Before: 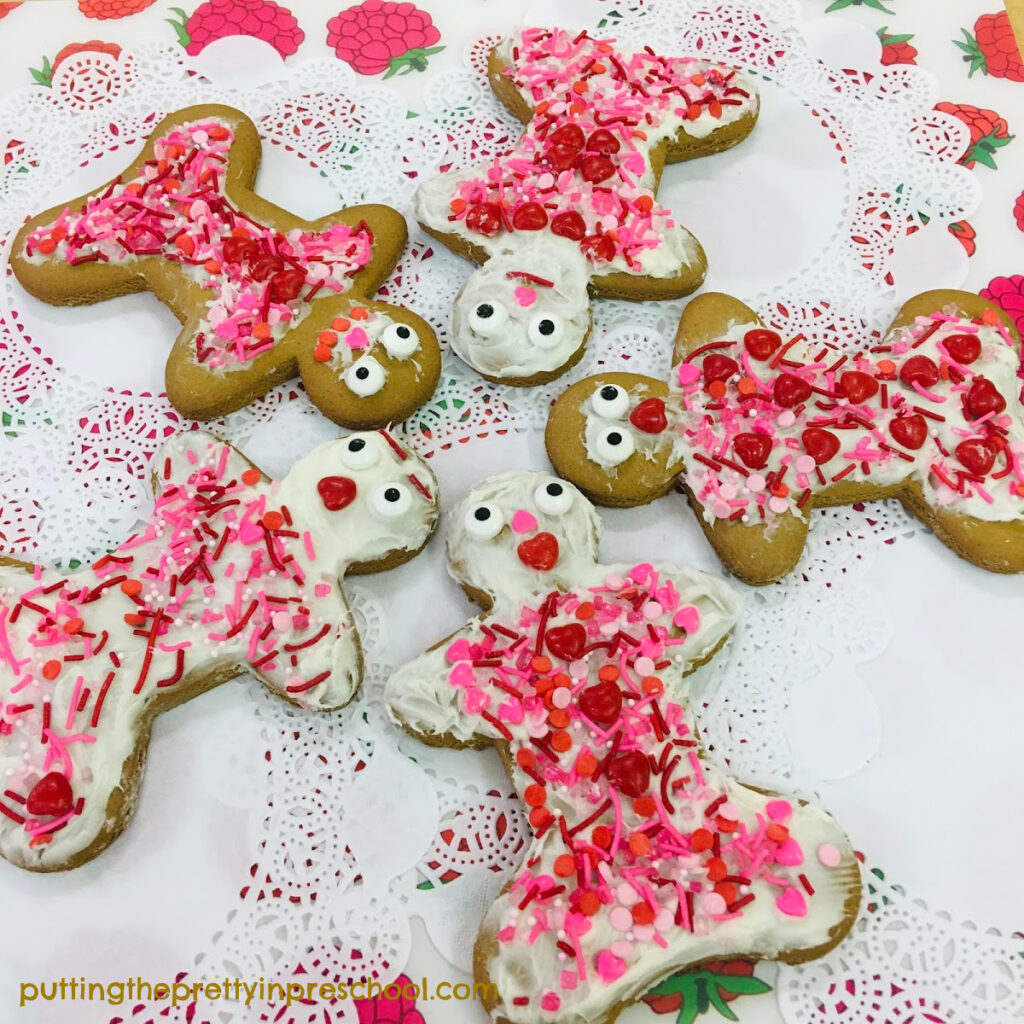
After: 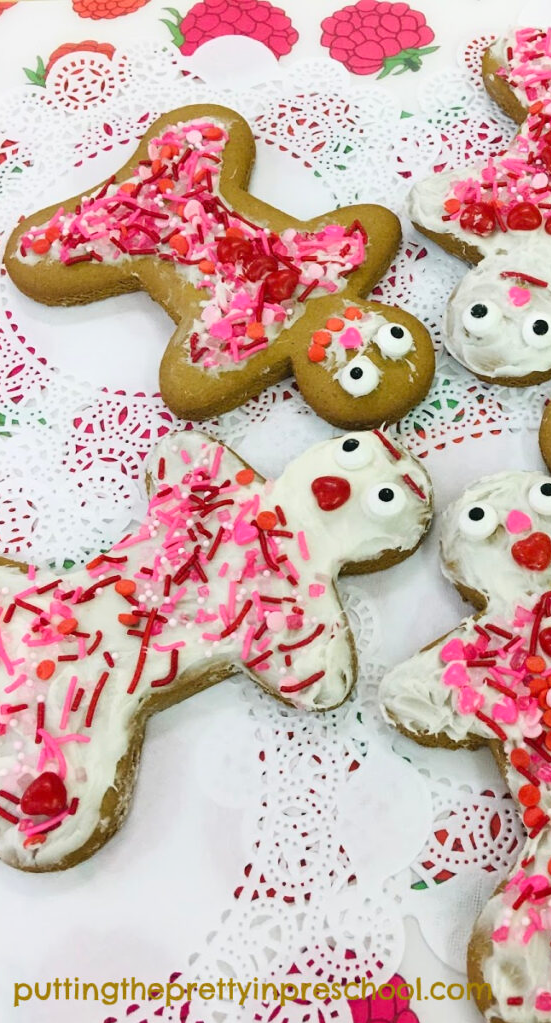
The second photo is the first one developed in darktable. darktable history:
shadows and highlights: shadows 0.445, highlights 38.36
crop: left 0.611%, right 45.569%, bottom 0.08%
